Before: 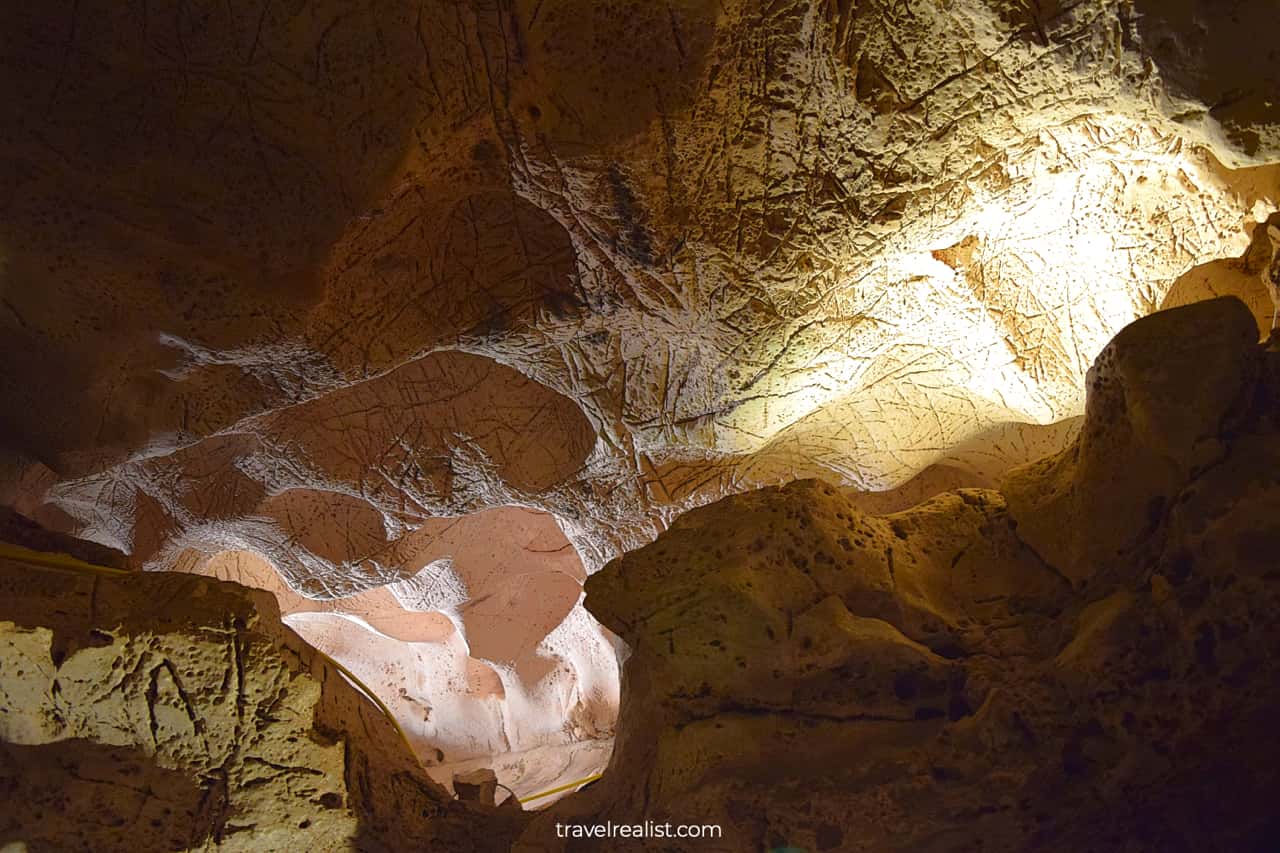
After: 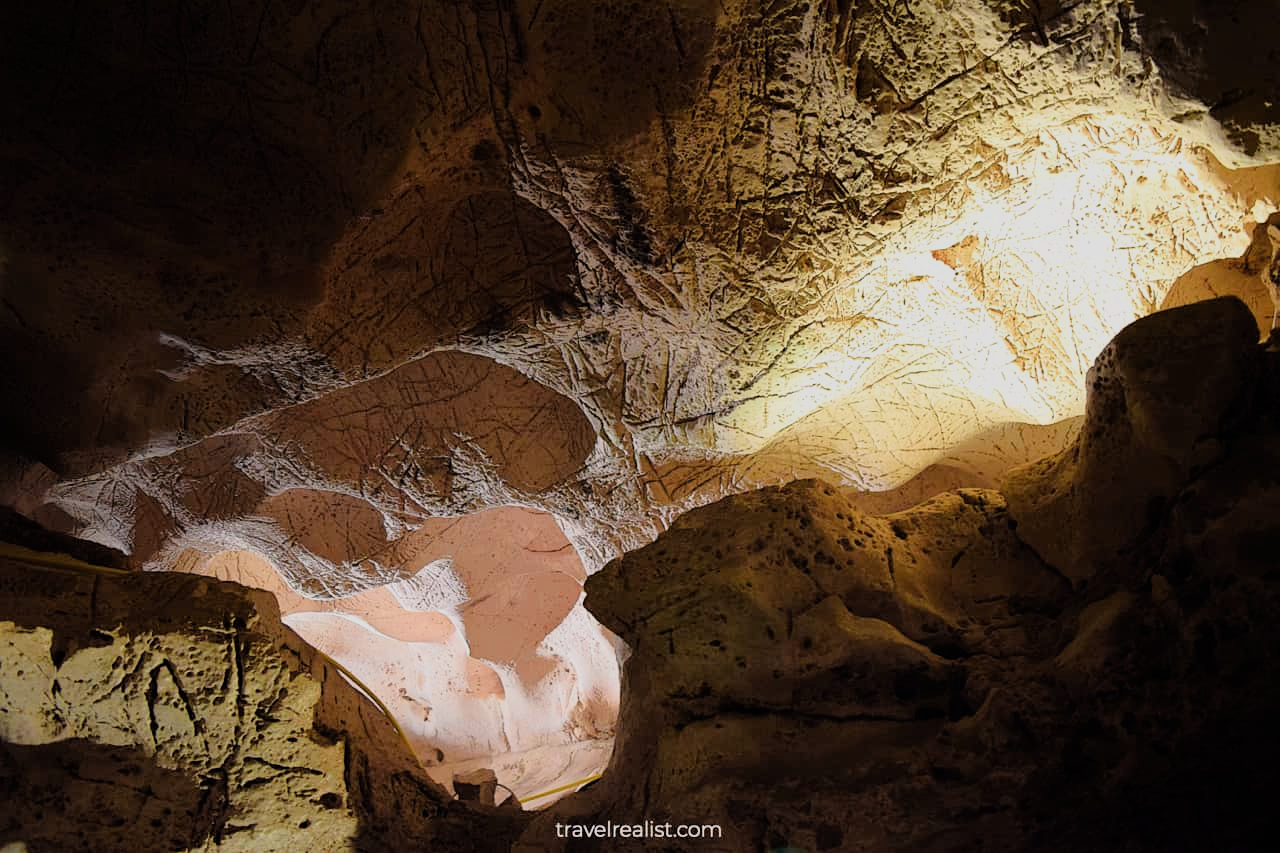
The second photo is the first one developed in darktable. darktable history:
filmic rgb: black relative exposure -9.24 EV, white relative exposure 6.83 EV, hardness 3.07, contrast 1.061, color science v4 (2020)
tone equalizer: -8 EV -0.447 EV, -7 EV -0.423 EV, -6 EV -0.311 EV, -5 EV -0.235 EV, -3 EV 0.233 EV, -2 EV 0.328 EV, -1 EV 0.378 EV, +0 EV 0.443 EV
